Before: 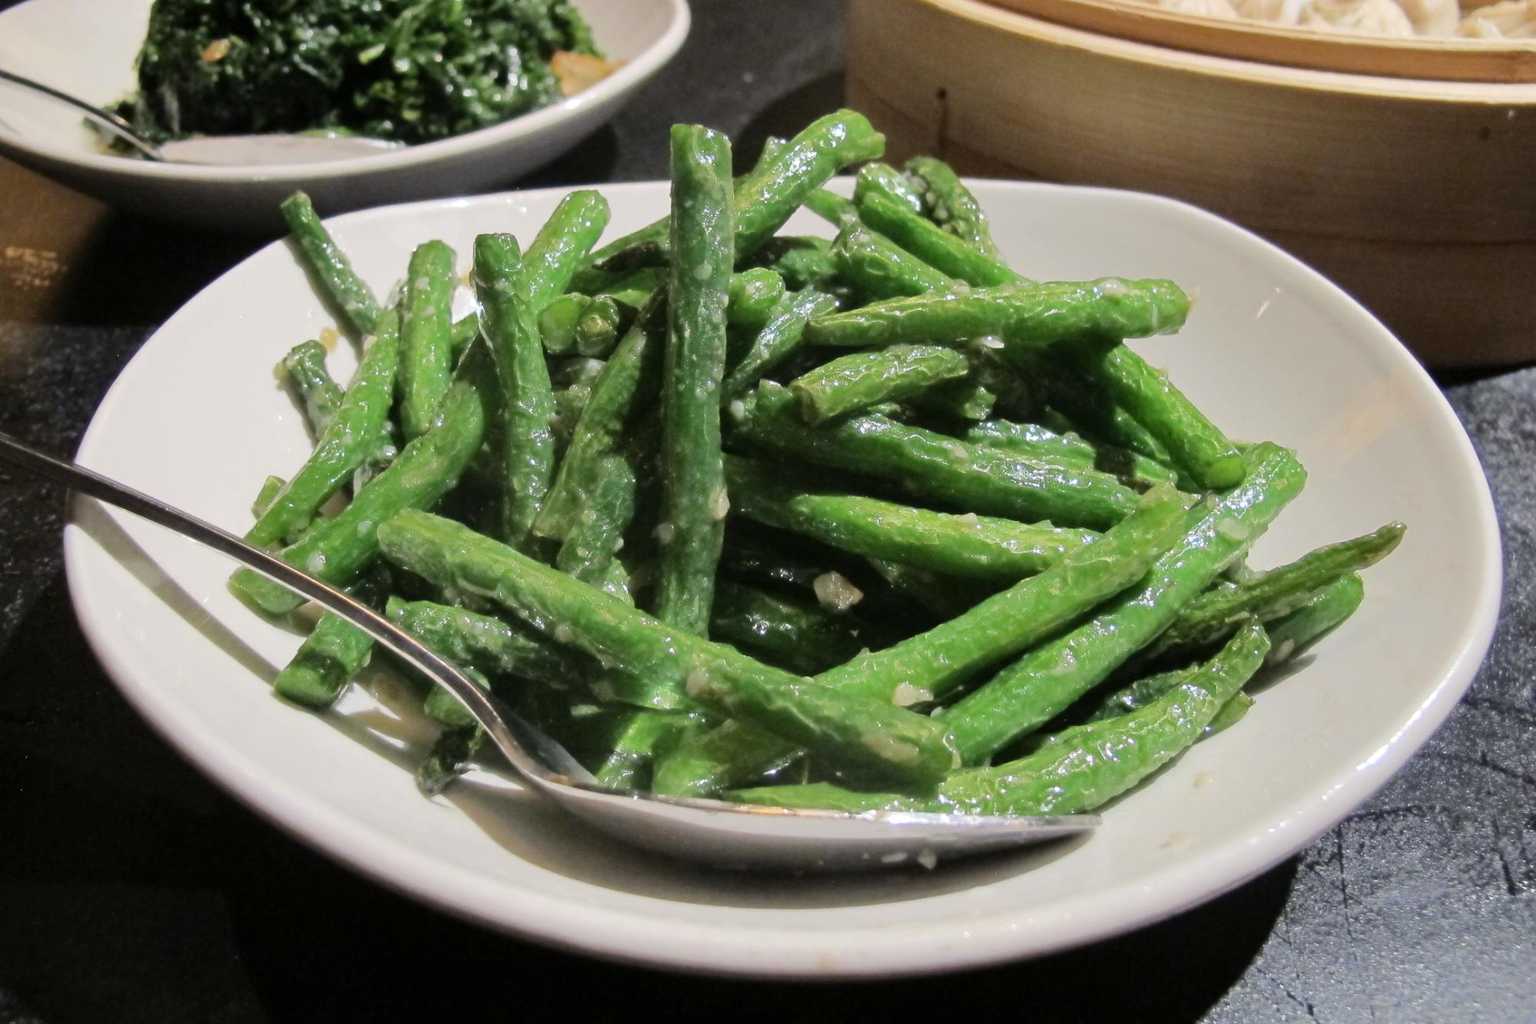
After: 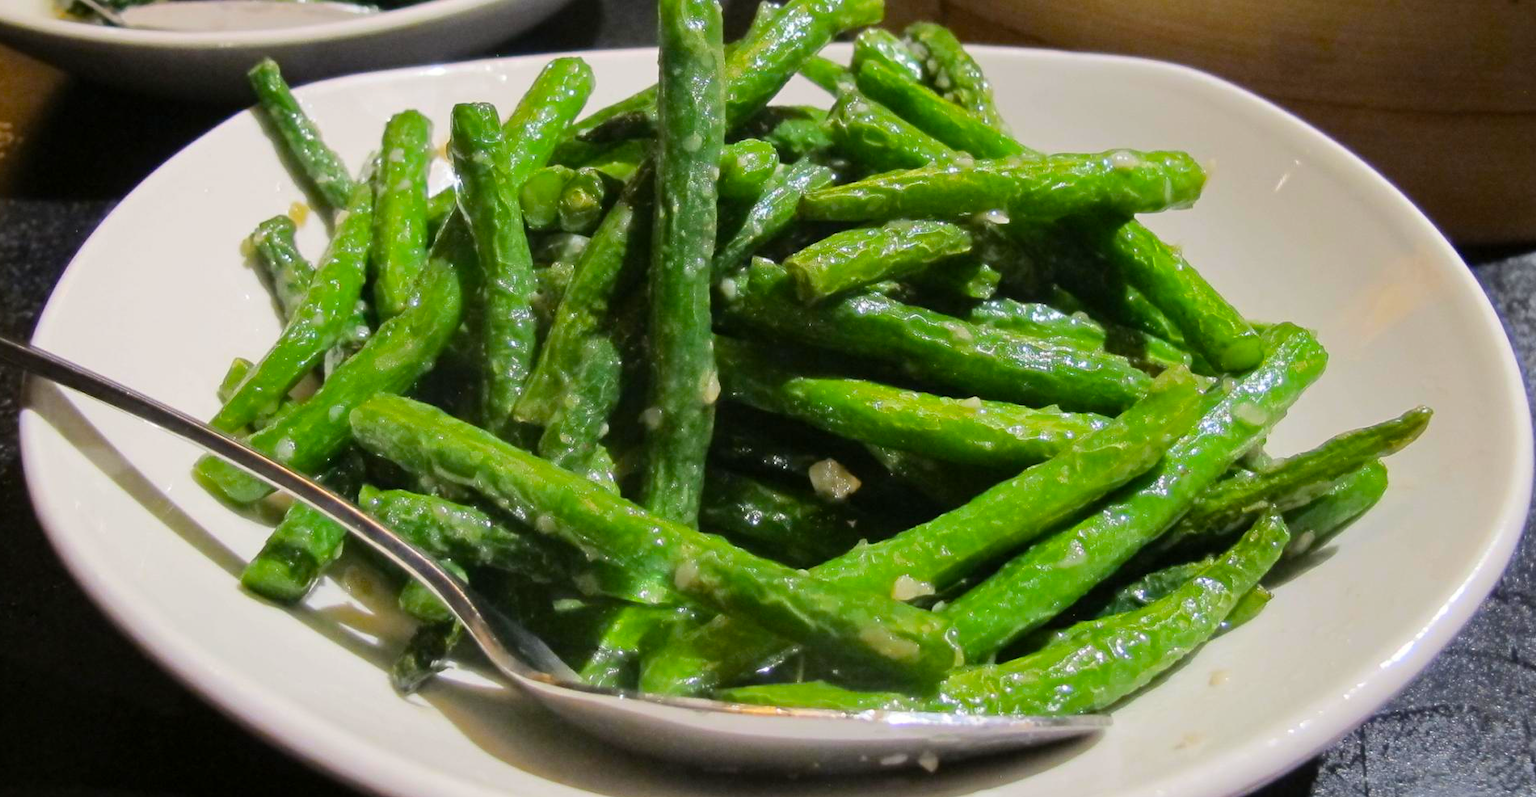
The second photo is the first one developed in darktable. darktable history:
color balance rgb: linear chroma grading › global chroma 15%, perceptual saturation grading › global saturation 30%
crop and rotate: left 2.991%, top 13.302%, right 1.981%, bottom 12.636%
